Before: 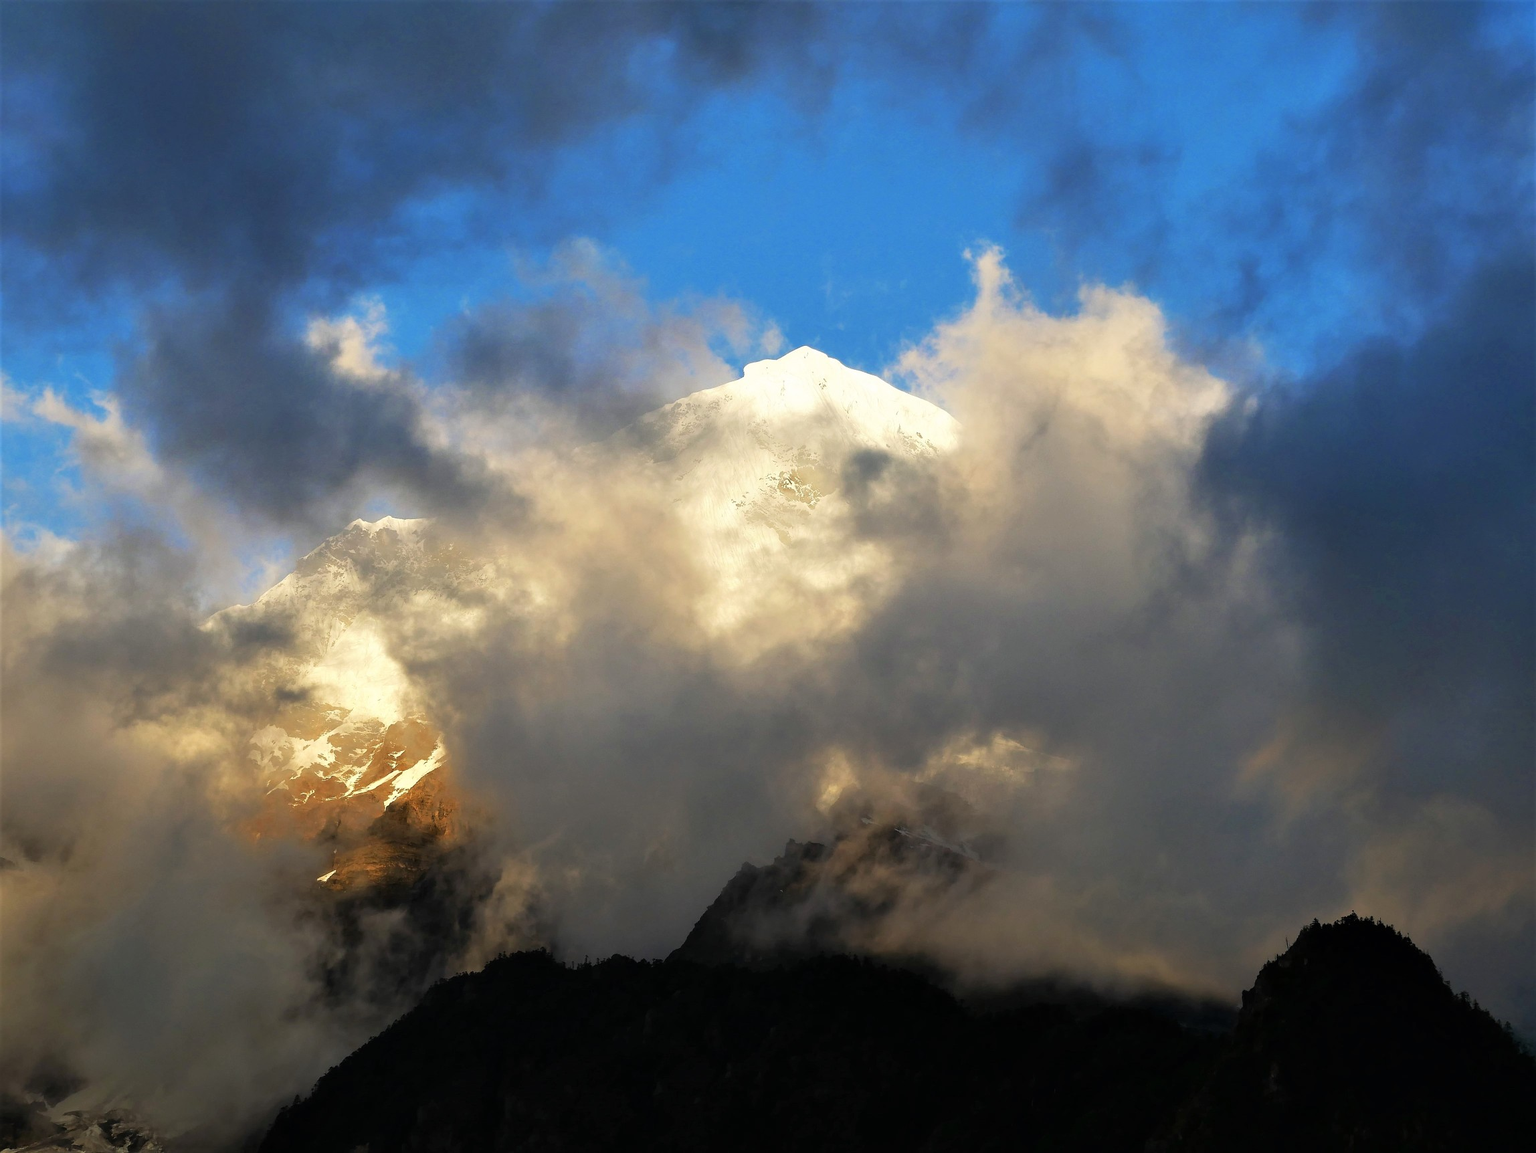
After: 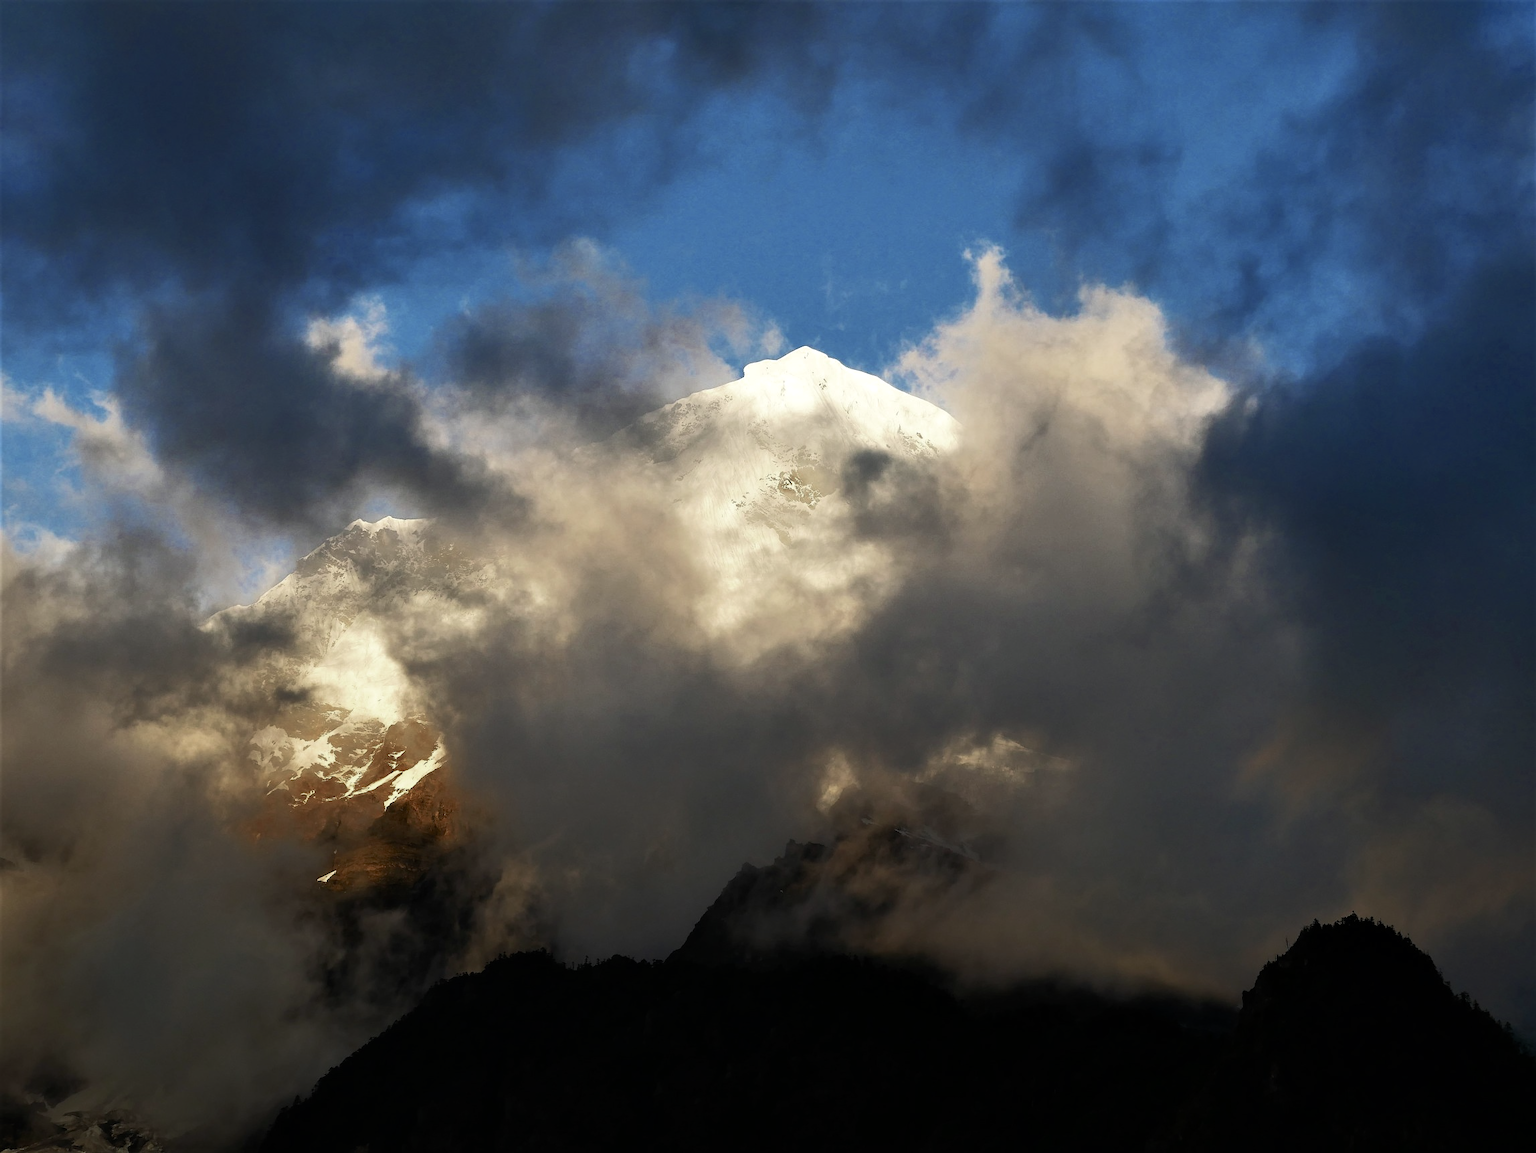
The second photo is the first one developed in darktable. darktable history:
color zones: curves: ch0 [(0.27, 0.396) (0.563, 0.504) (0.75, 0.5) (0.787, 0.307)]
color balance rgb: perceptual saturation grading › highlights -31.88%, perceptual saturation grading › mid-tones 5.8%, perceptual saturation grading › shadows 18.12%, perceptual brilliance grading › highlights 3.62%, perceptual brilliance grading › mid-tones -18.12%, perceptual brilliance grading › shadows -41.3%
